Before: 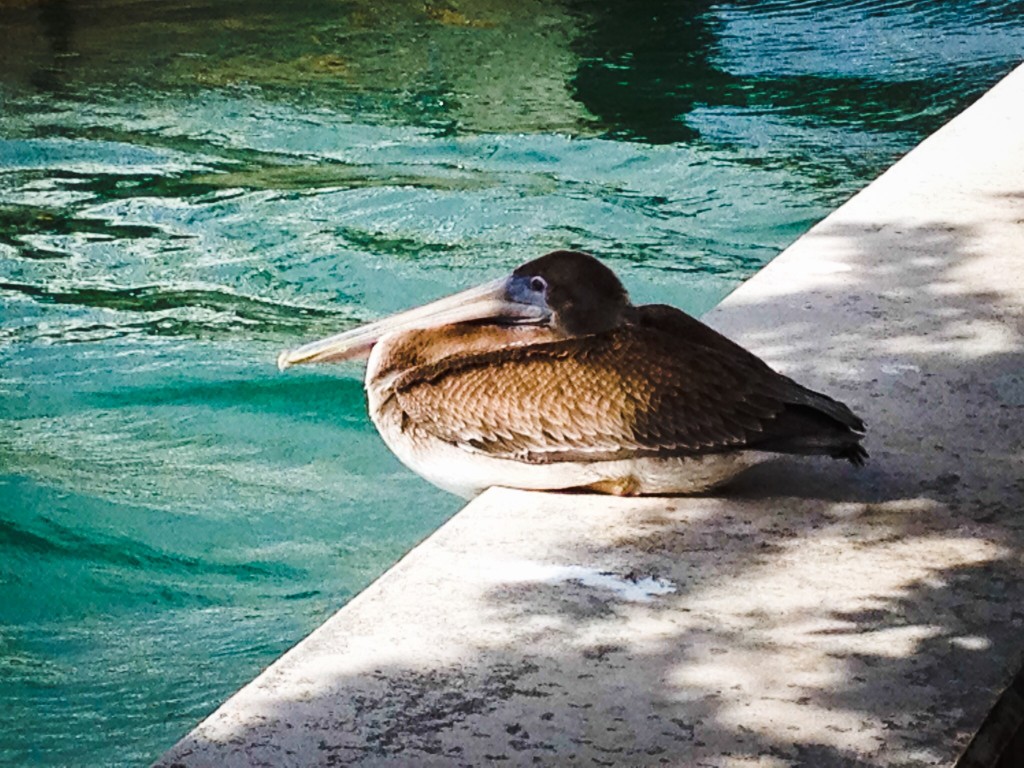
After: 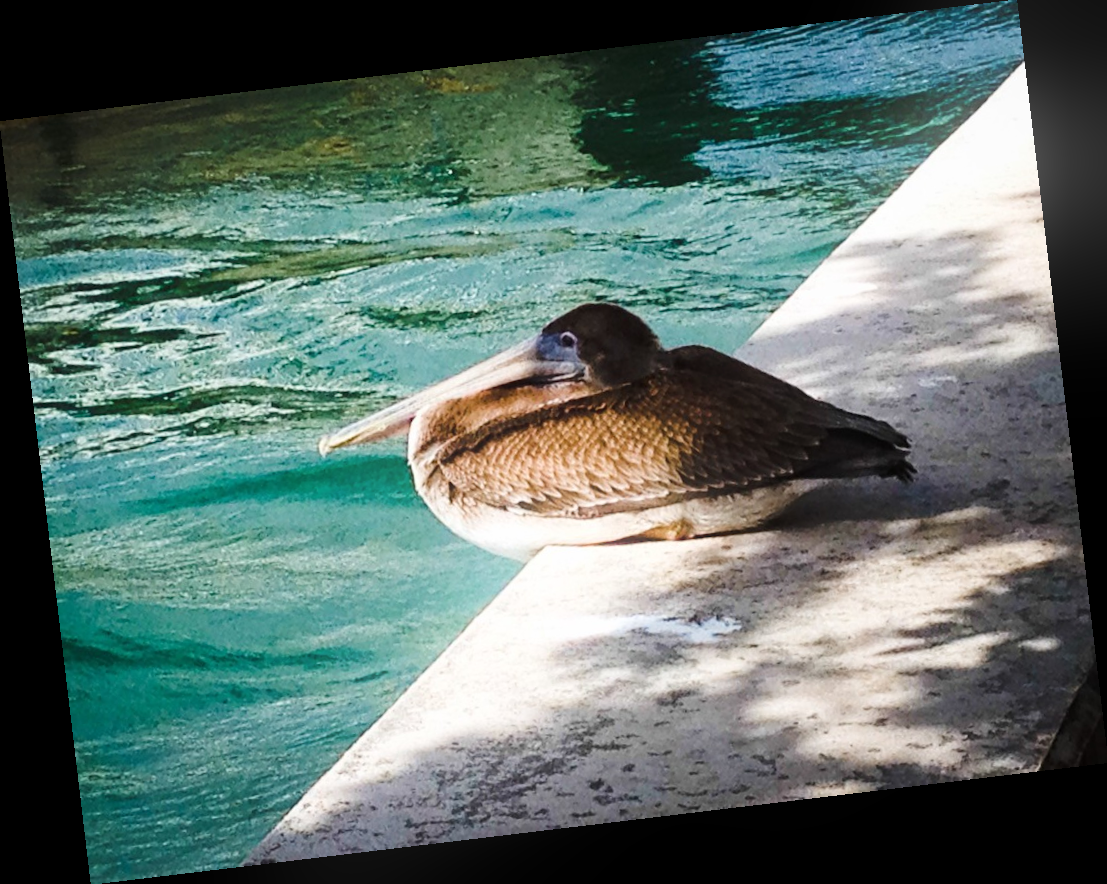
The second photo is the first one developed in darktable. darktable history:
bloom: size 13.65%, threshold 98.39%, strength 4.82%
rotate and perspective: rotation -6.83°, automatic cropping off
